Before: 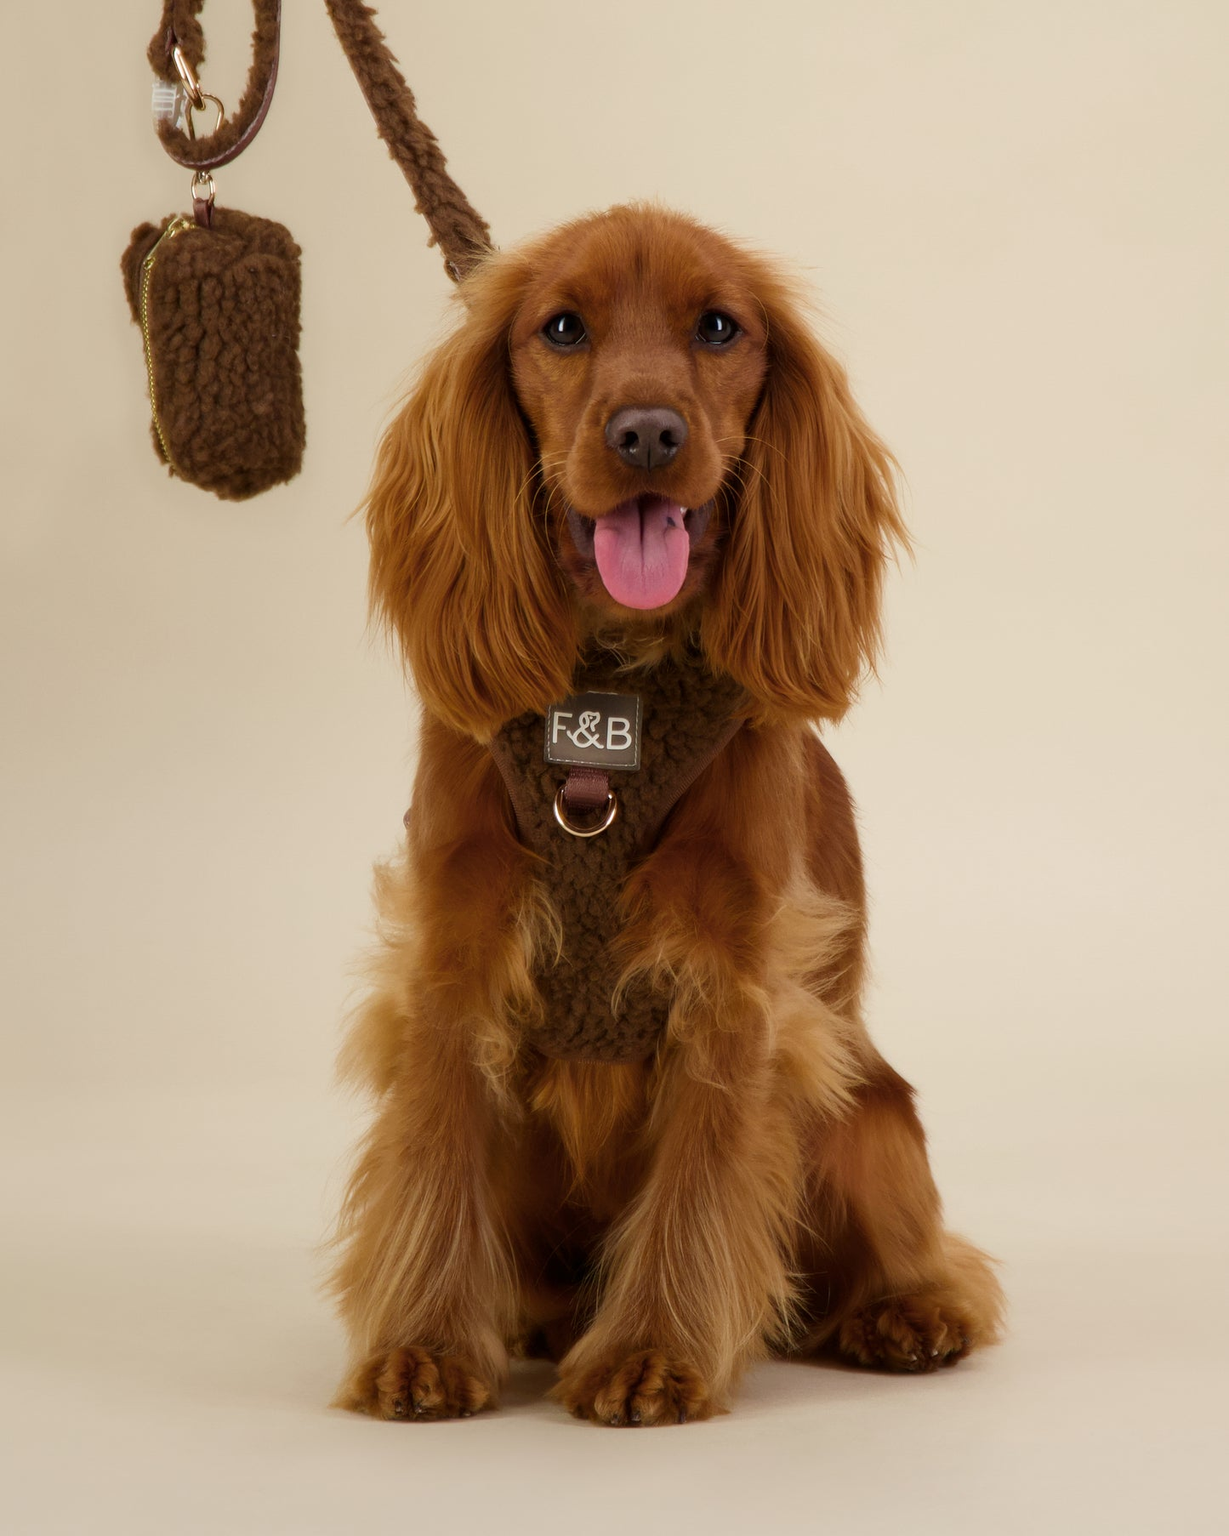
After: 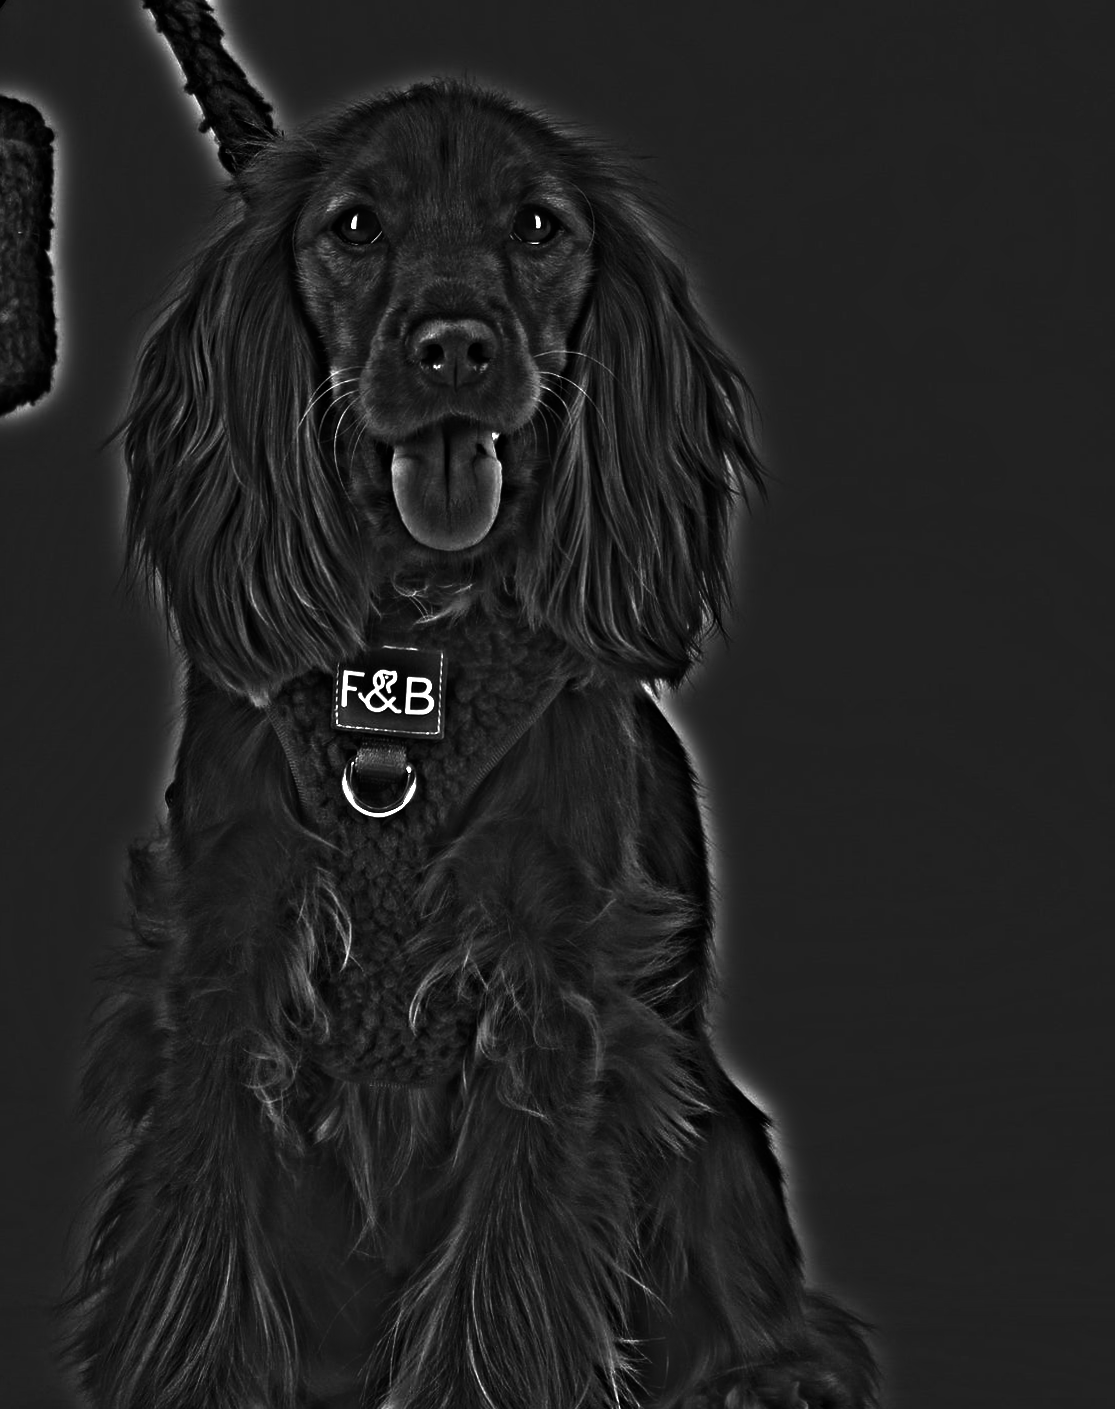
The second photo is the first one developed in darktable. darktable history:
contrast brightness saturation: contrast 0.02, brightness -1, saturation -1
rotate and perspective: rotation 0.226°, lens shift (vertical) -0.042, crop left 0.023, crop right 0.982, crop top 0.006, crop bottom 0.994
crop and rotate: left 20.74%, top 7.912%, right 0.375%, bottom 13.378%
highpass: on, module defaults
